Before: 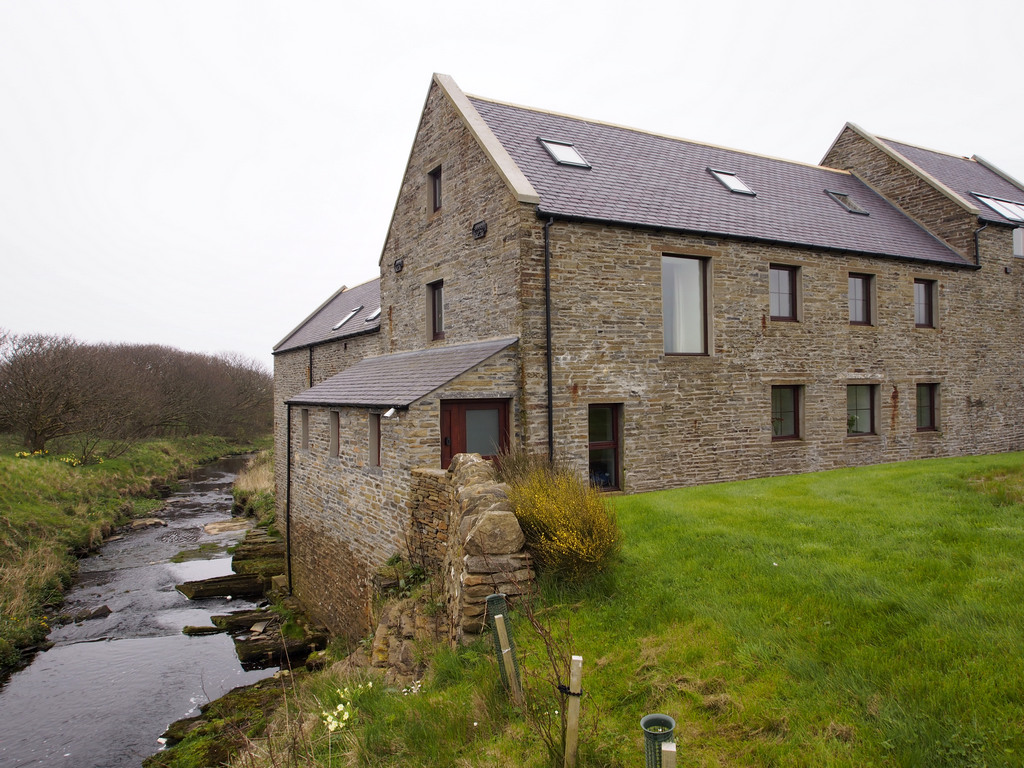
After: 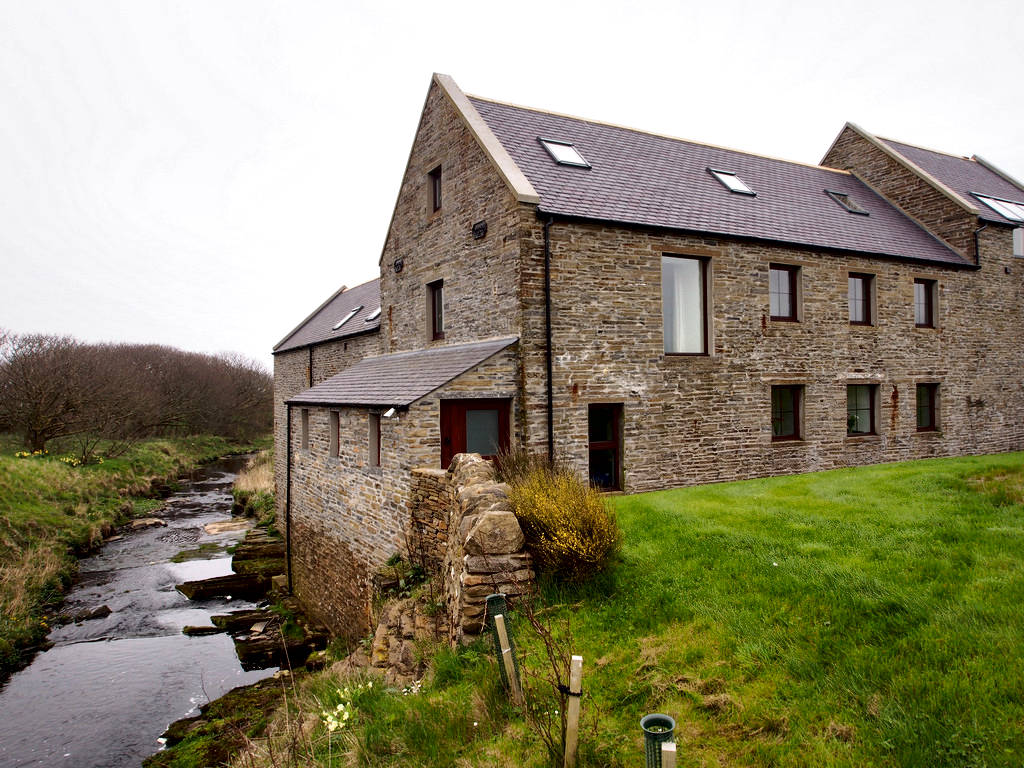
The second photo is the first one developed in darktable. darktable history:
local contrast: mode bilateral grid, contrast 70, coarseness 75, detail 180%, midtone range 0.2
base curve: curves: ch0 [(0, 0) (0.303, 0.277) (1, 1)]
